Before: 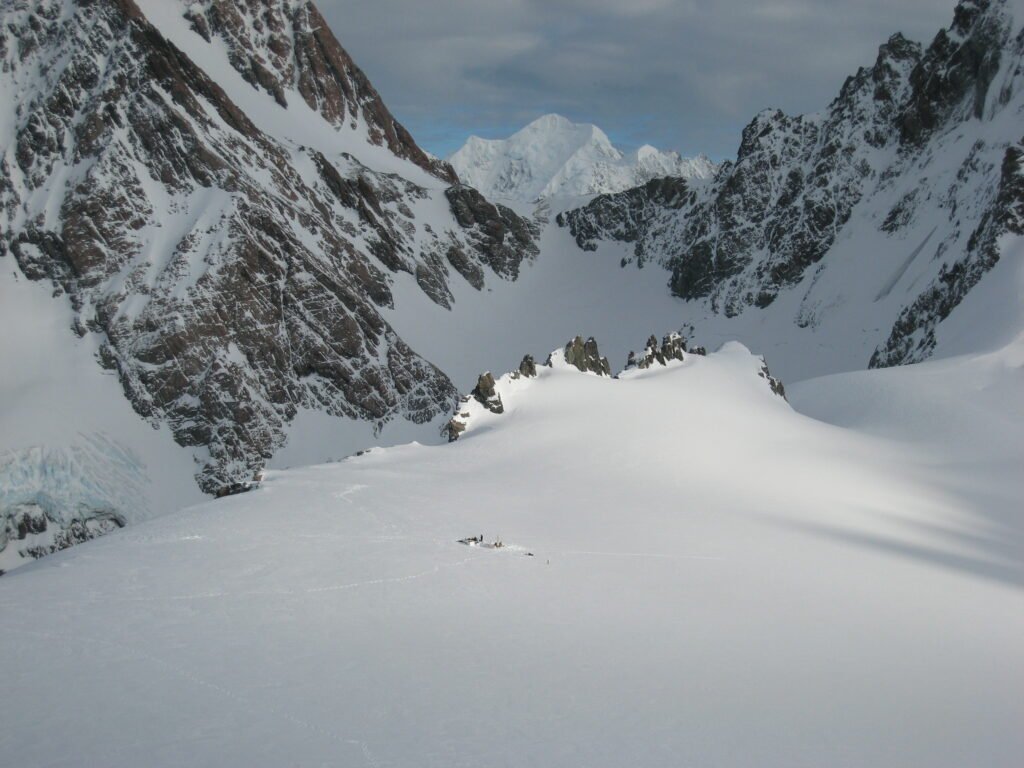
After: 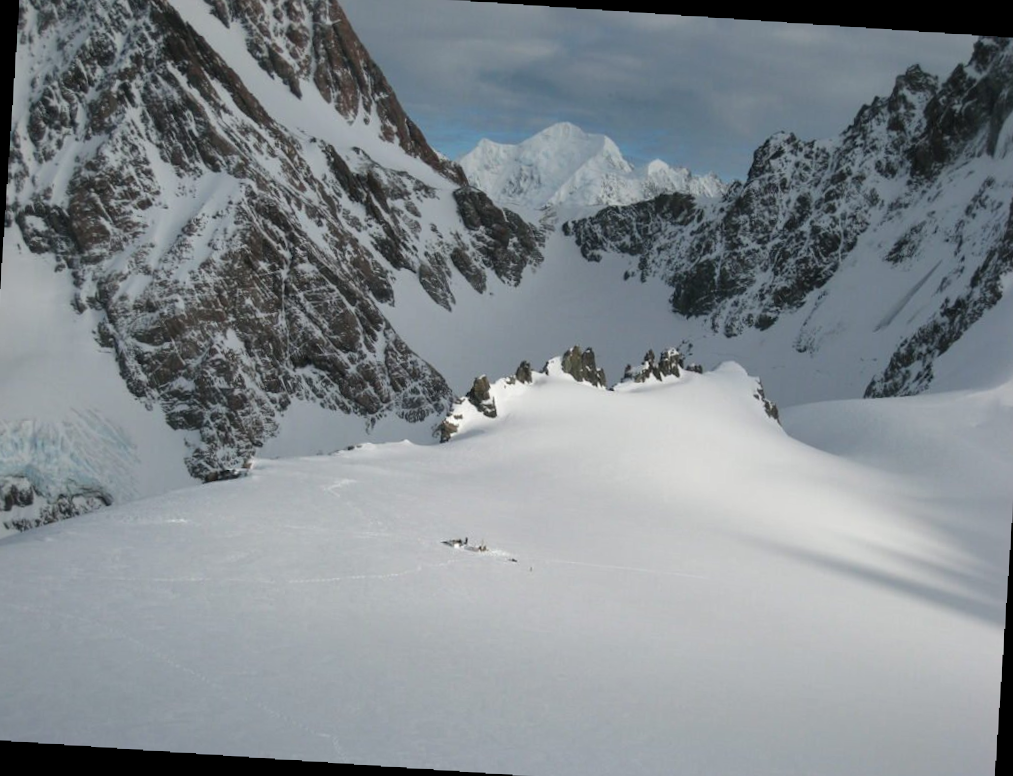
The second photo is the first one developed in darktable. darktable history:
local contrast: mode bilateral grid, contrast 20, coarseness 50, detail 120%, midtone range 0.2
rotate and perspective: rotation 2.17°, automatic cropping off
crop and rotate: angle -1.69°
